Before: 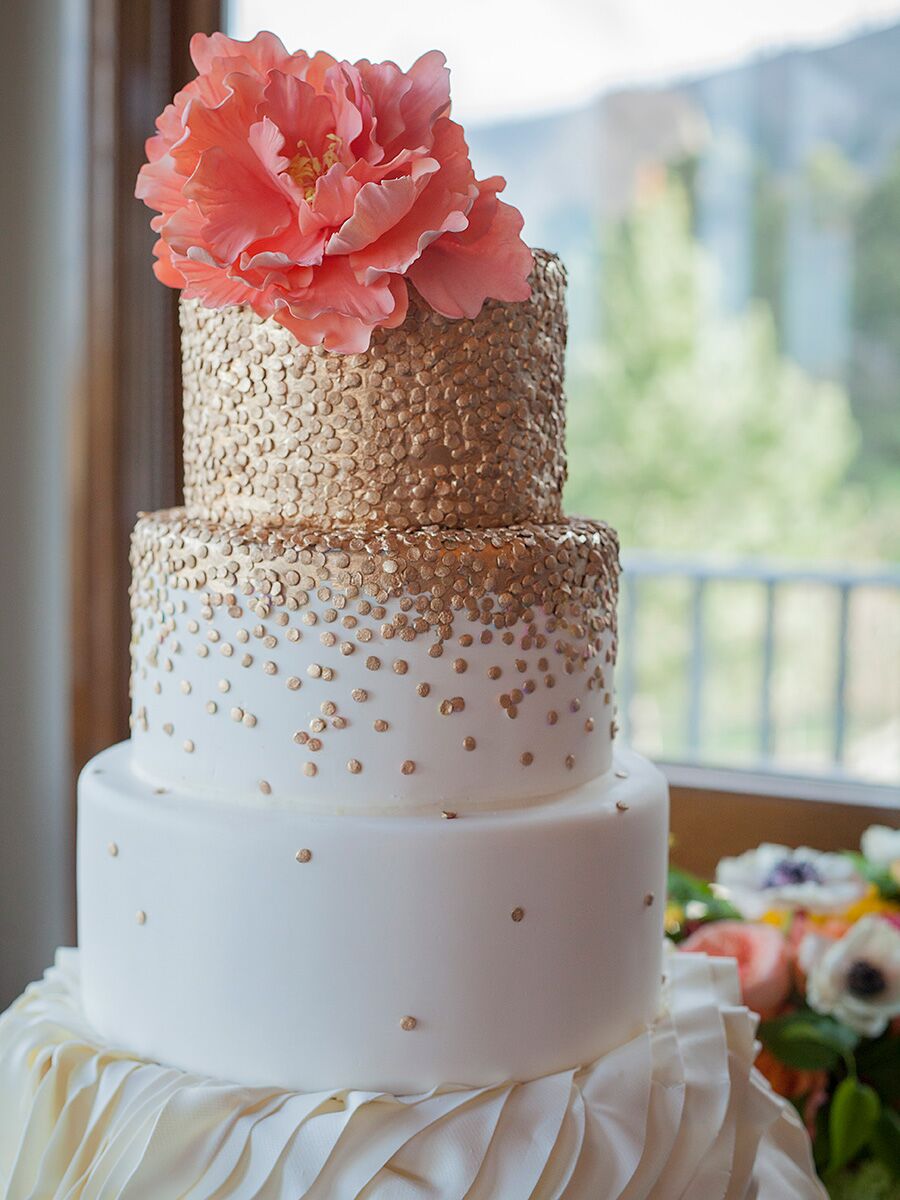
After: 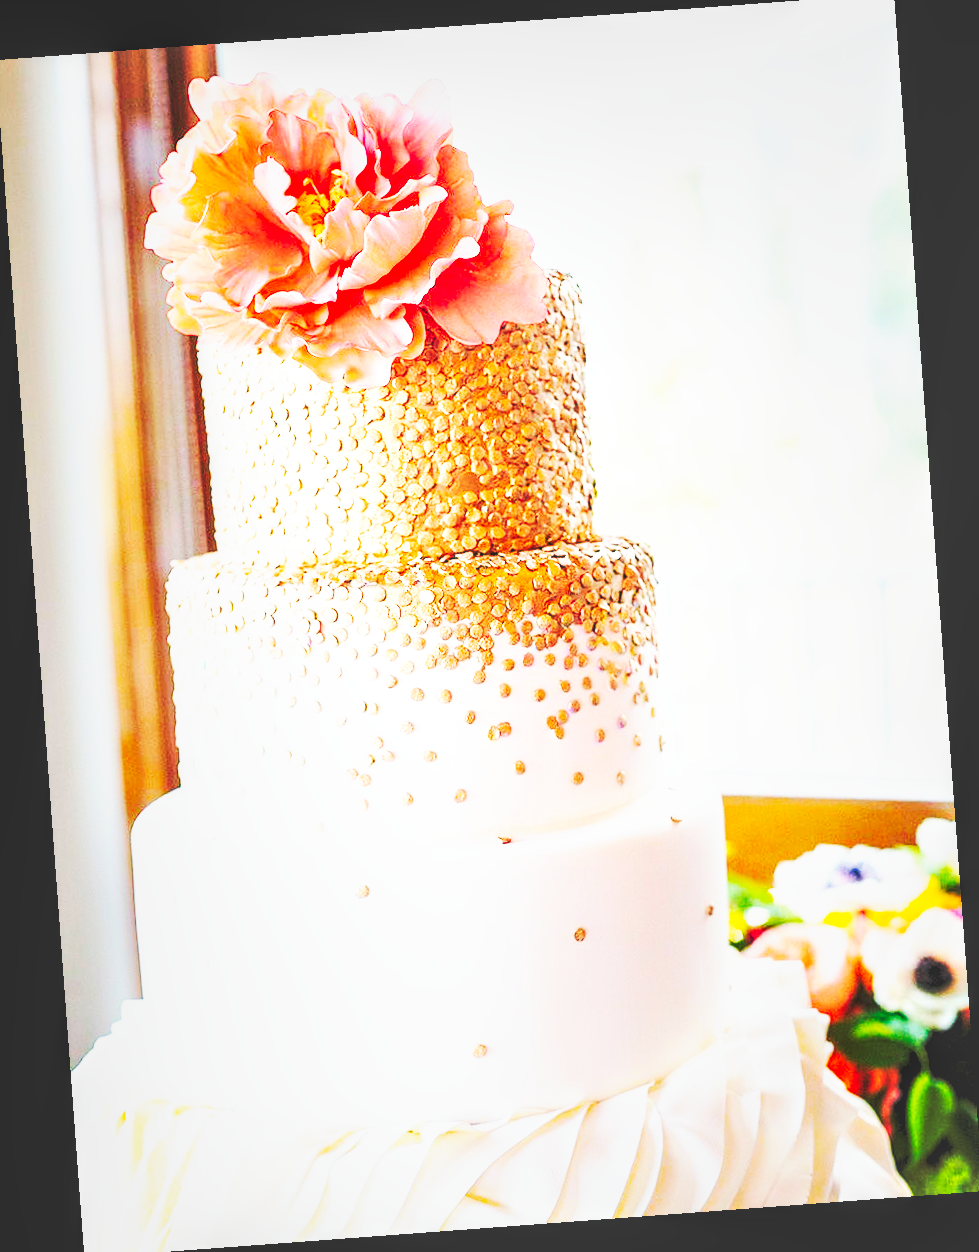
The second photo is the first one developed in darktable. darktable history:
rgb levels: levels [[0.013, 0.434, 0.89], [0, 0.5, 1], [0, 0.5, 1]]
exposure: black level correction 0, exposure 0.7 EV, compensate highlight preservation false
crop: left 0.434%, top 0.485%, right 0.244%, bottom 0.386%
local contrast: on, module defaults
base curve: curves: ch0 [(0, 0.015) (0.085, 0.116) (0.134, 0.298) (0.19, 0.545) (0.296, 0.764) (0.599, 0.982) (1, 1)], preserve colors none
rotate and perspective: rotation -4.25°, automatic cropping off
color balance rgb: perceptual saturation grading › global saturation 25%, perceptual brilliance grading › mid-tones 10%, perceptual brilliance grading › shadows 15%, global vibrance 20%
